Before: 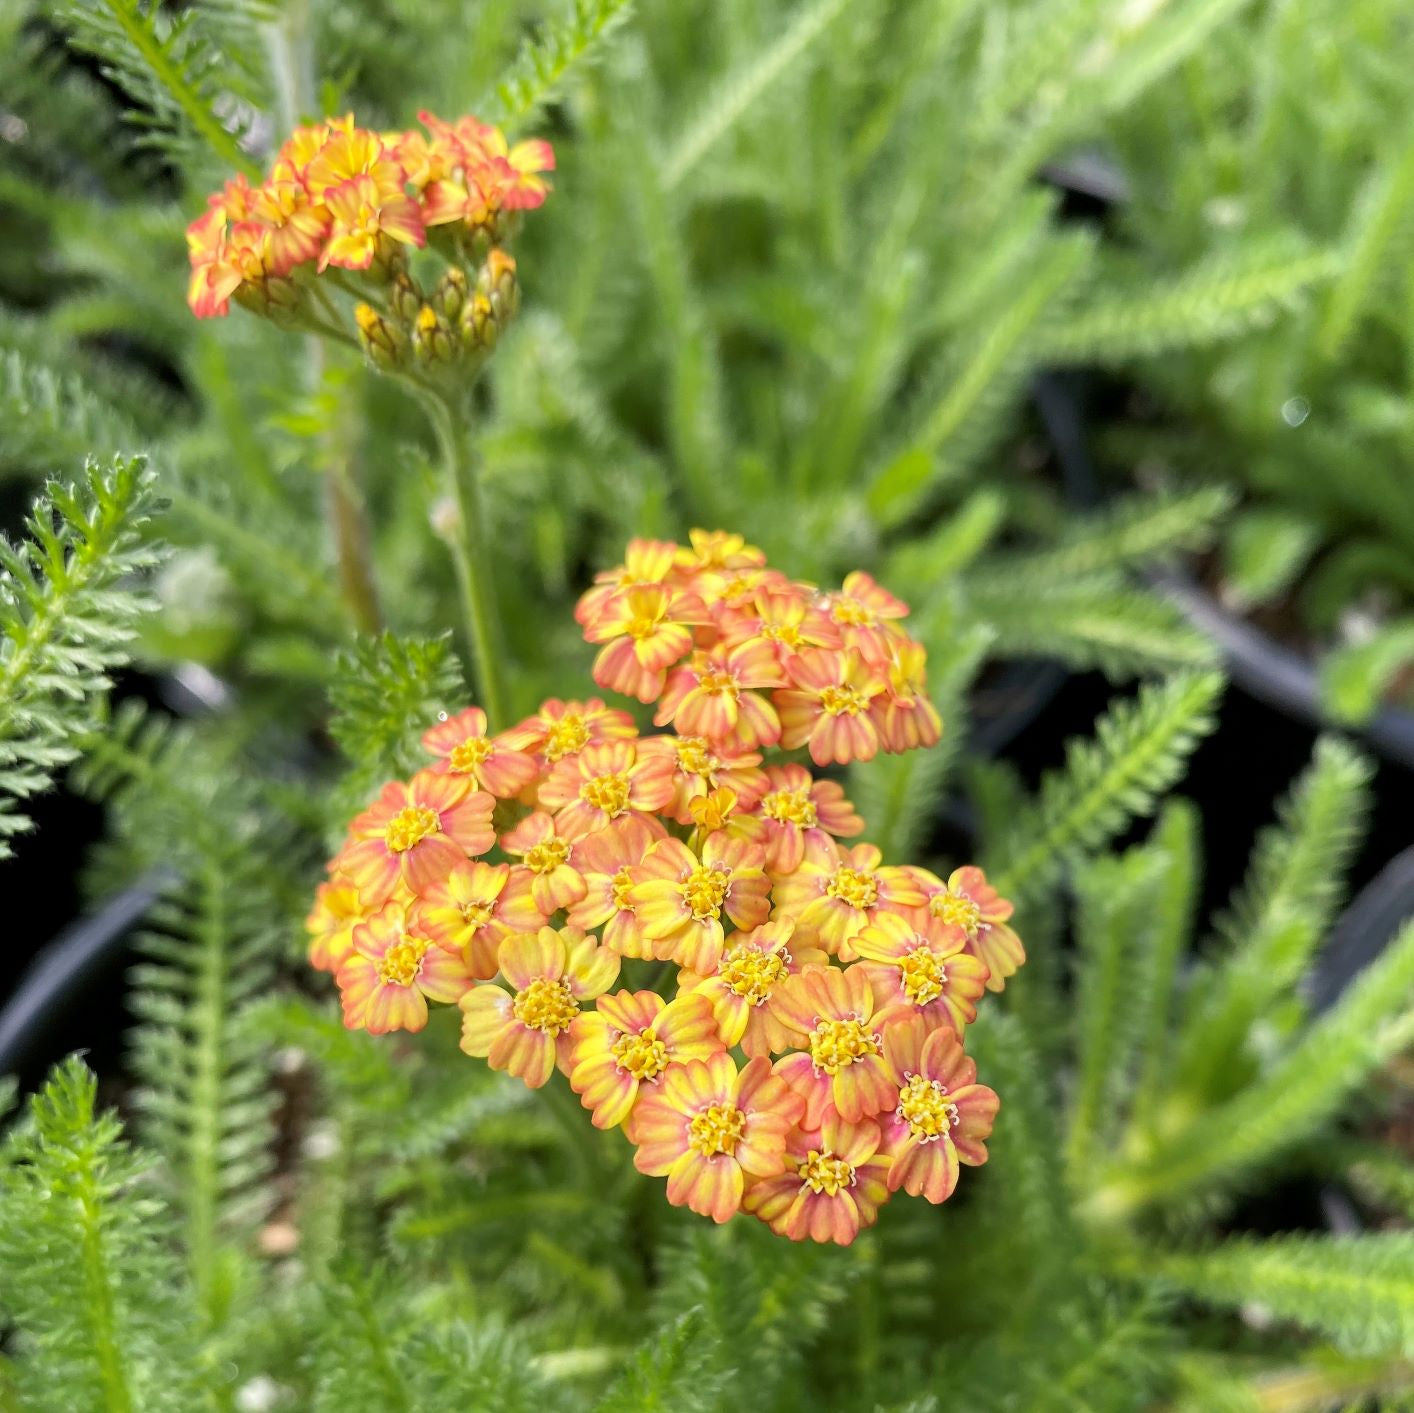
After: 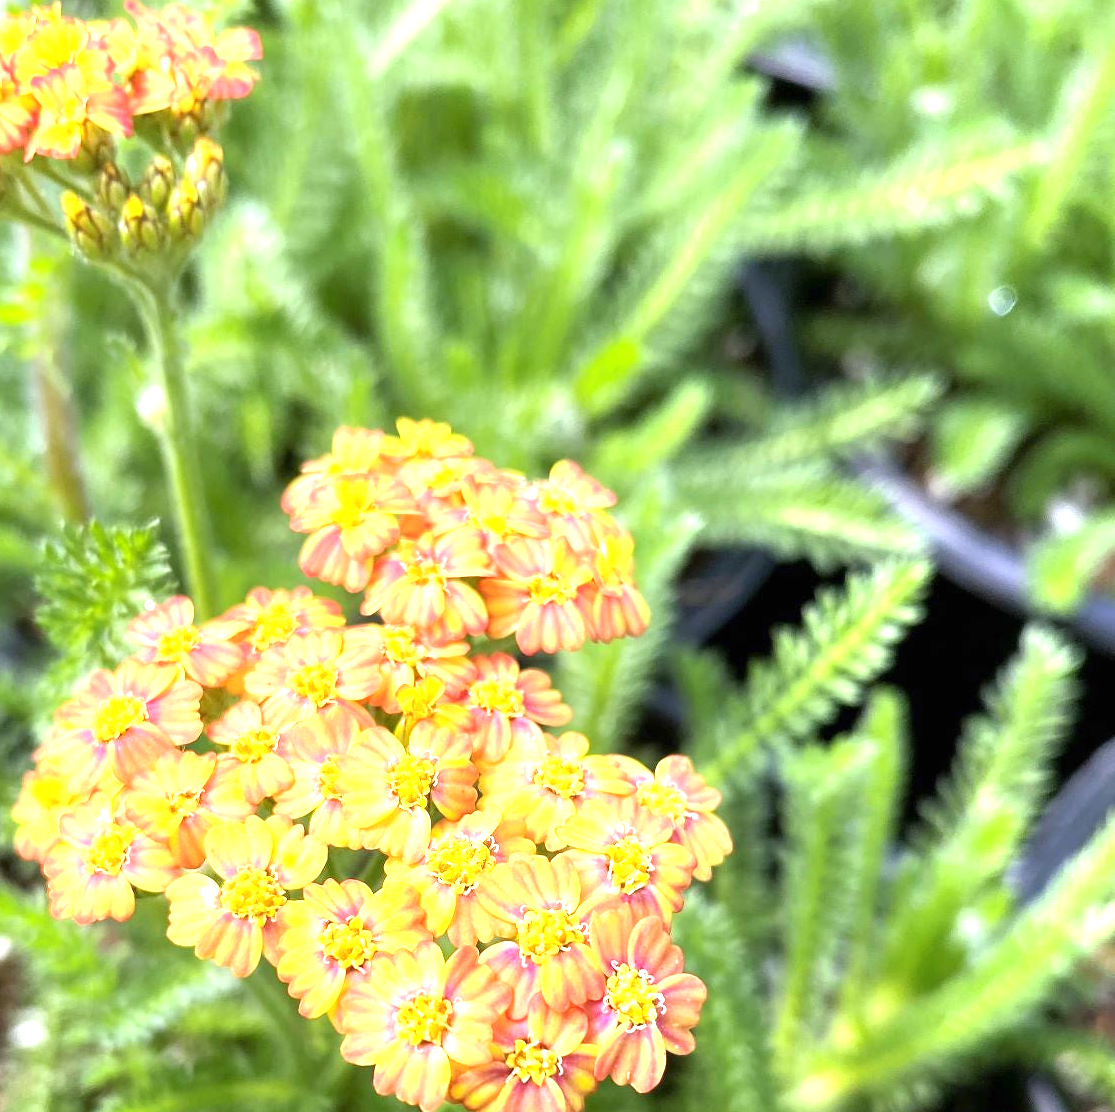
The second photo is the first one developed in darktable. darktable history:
exposure: black level correction 0, exposure 1.2 EV, compensate highlight preservation false
crop and rotate: left 20.74%, top 7.912%, right 0.375%, bottom 13.378%
white balance: red 0.967, blue 1.119, emerald 0.756
